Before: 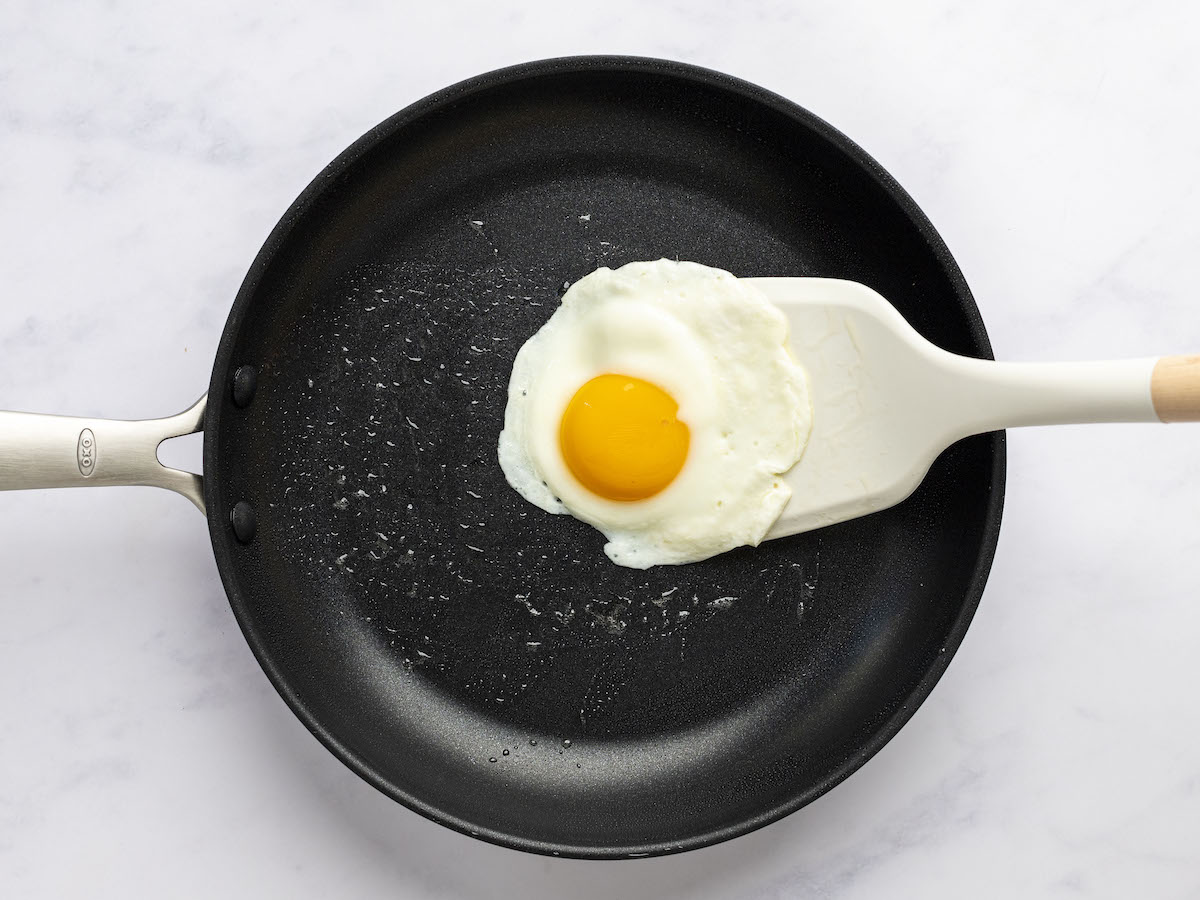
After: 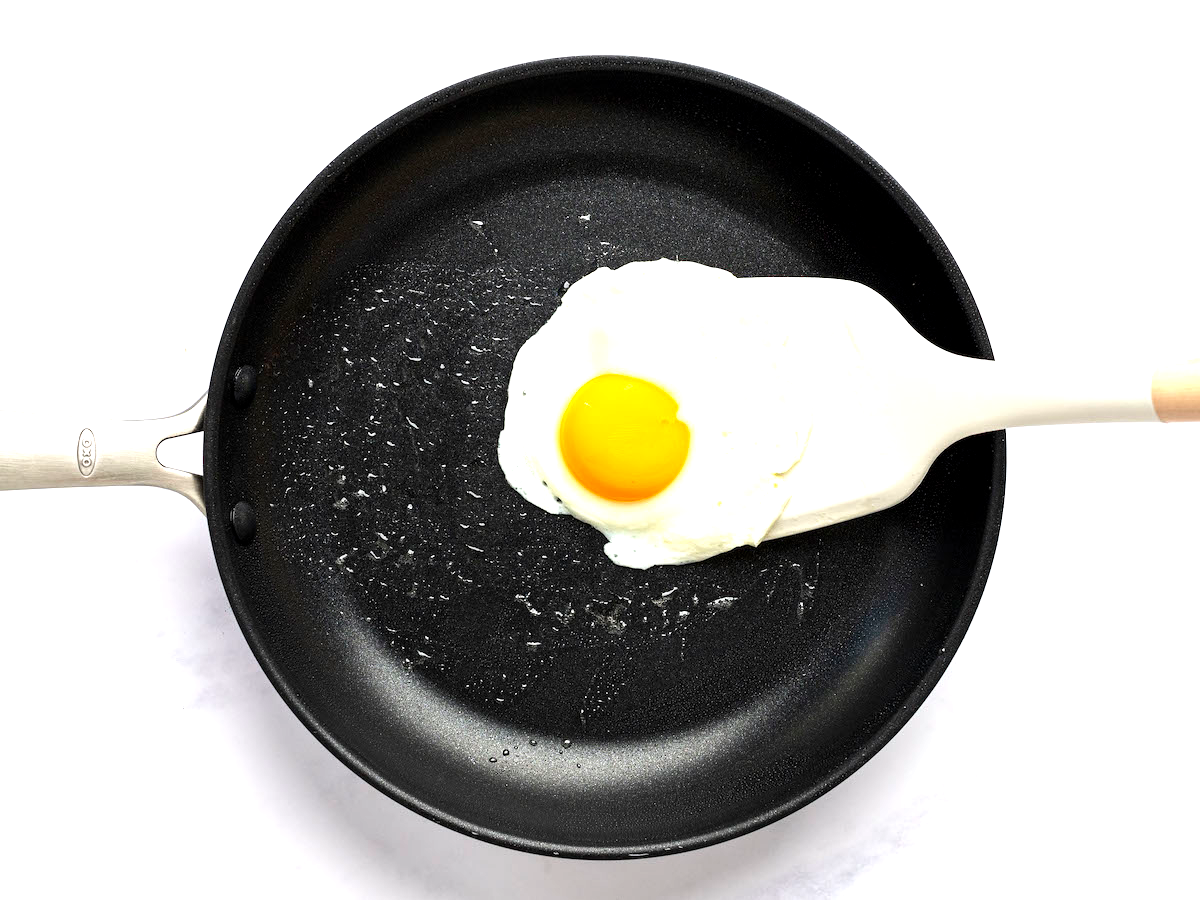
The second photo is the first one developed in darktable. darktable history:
tone equalizer: -8 EV -0.417 EV, -7 EV -0.389 EV, -6 EV -0.333 EV, -5 EV -0.222 EV, -3 EV 0.222 EV, -2 EV 0.333 EV, -1 EV 0.389 EV, +0 EV 0.417 EV, edges refinement/feathering 500, mask exposure compensation -1.57 EV, preserve details no
exposure: black level correction 0.001, exposure 0.5 EV, compensate exposure bias true, compensate highlight preservation false
